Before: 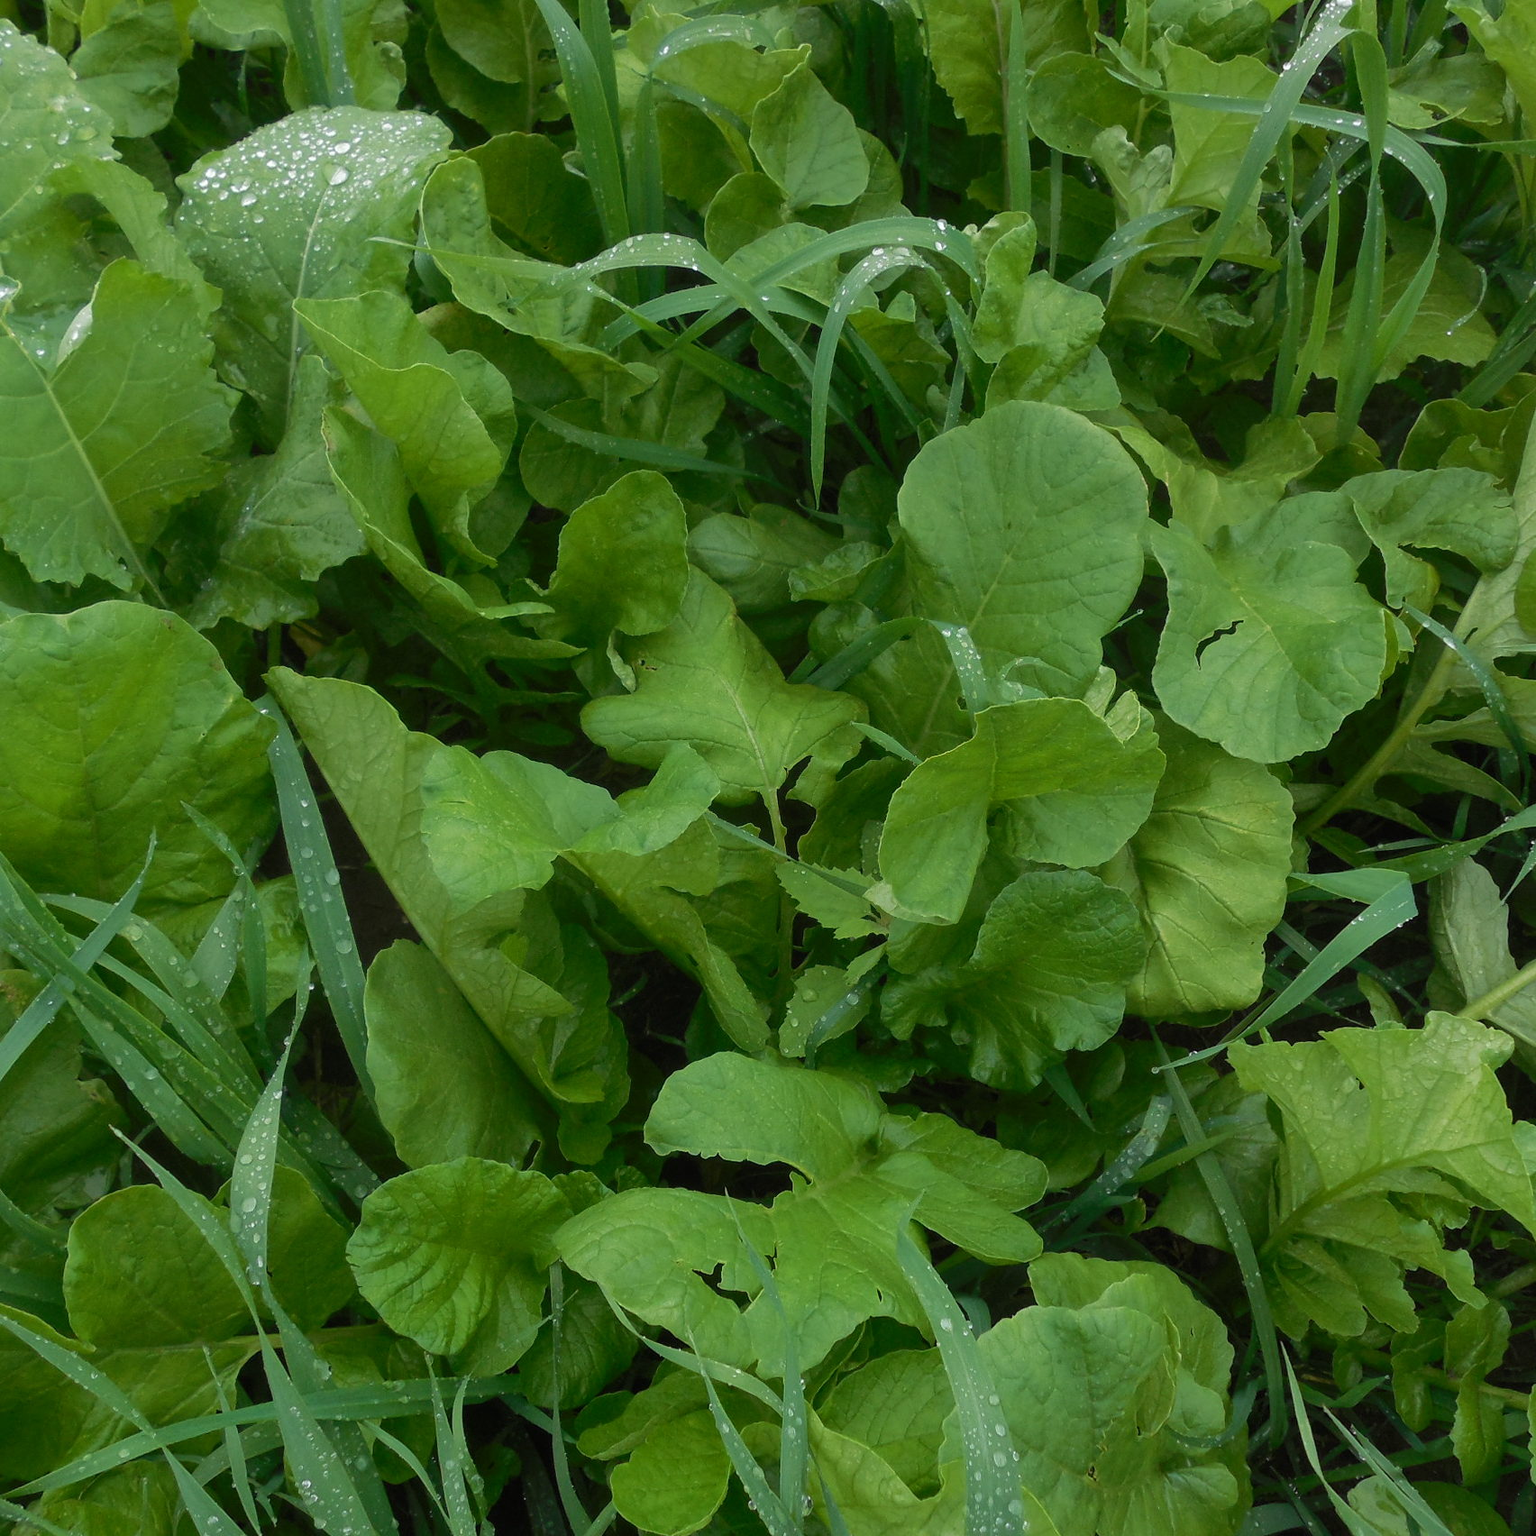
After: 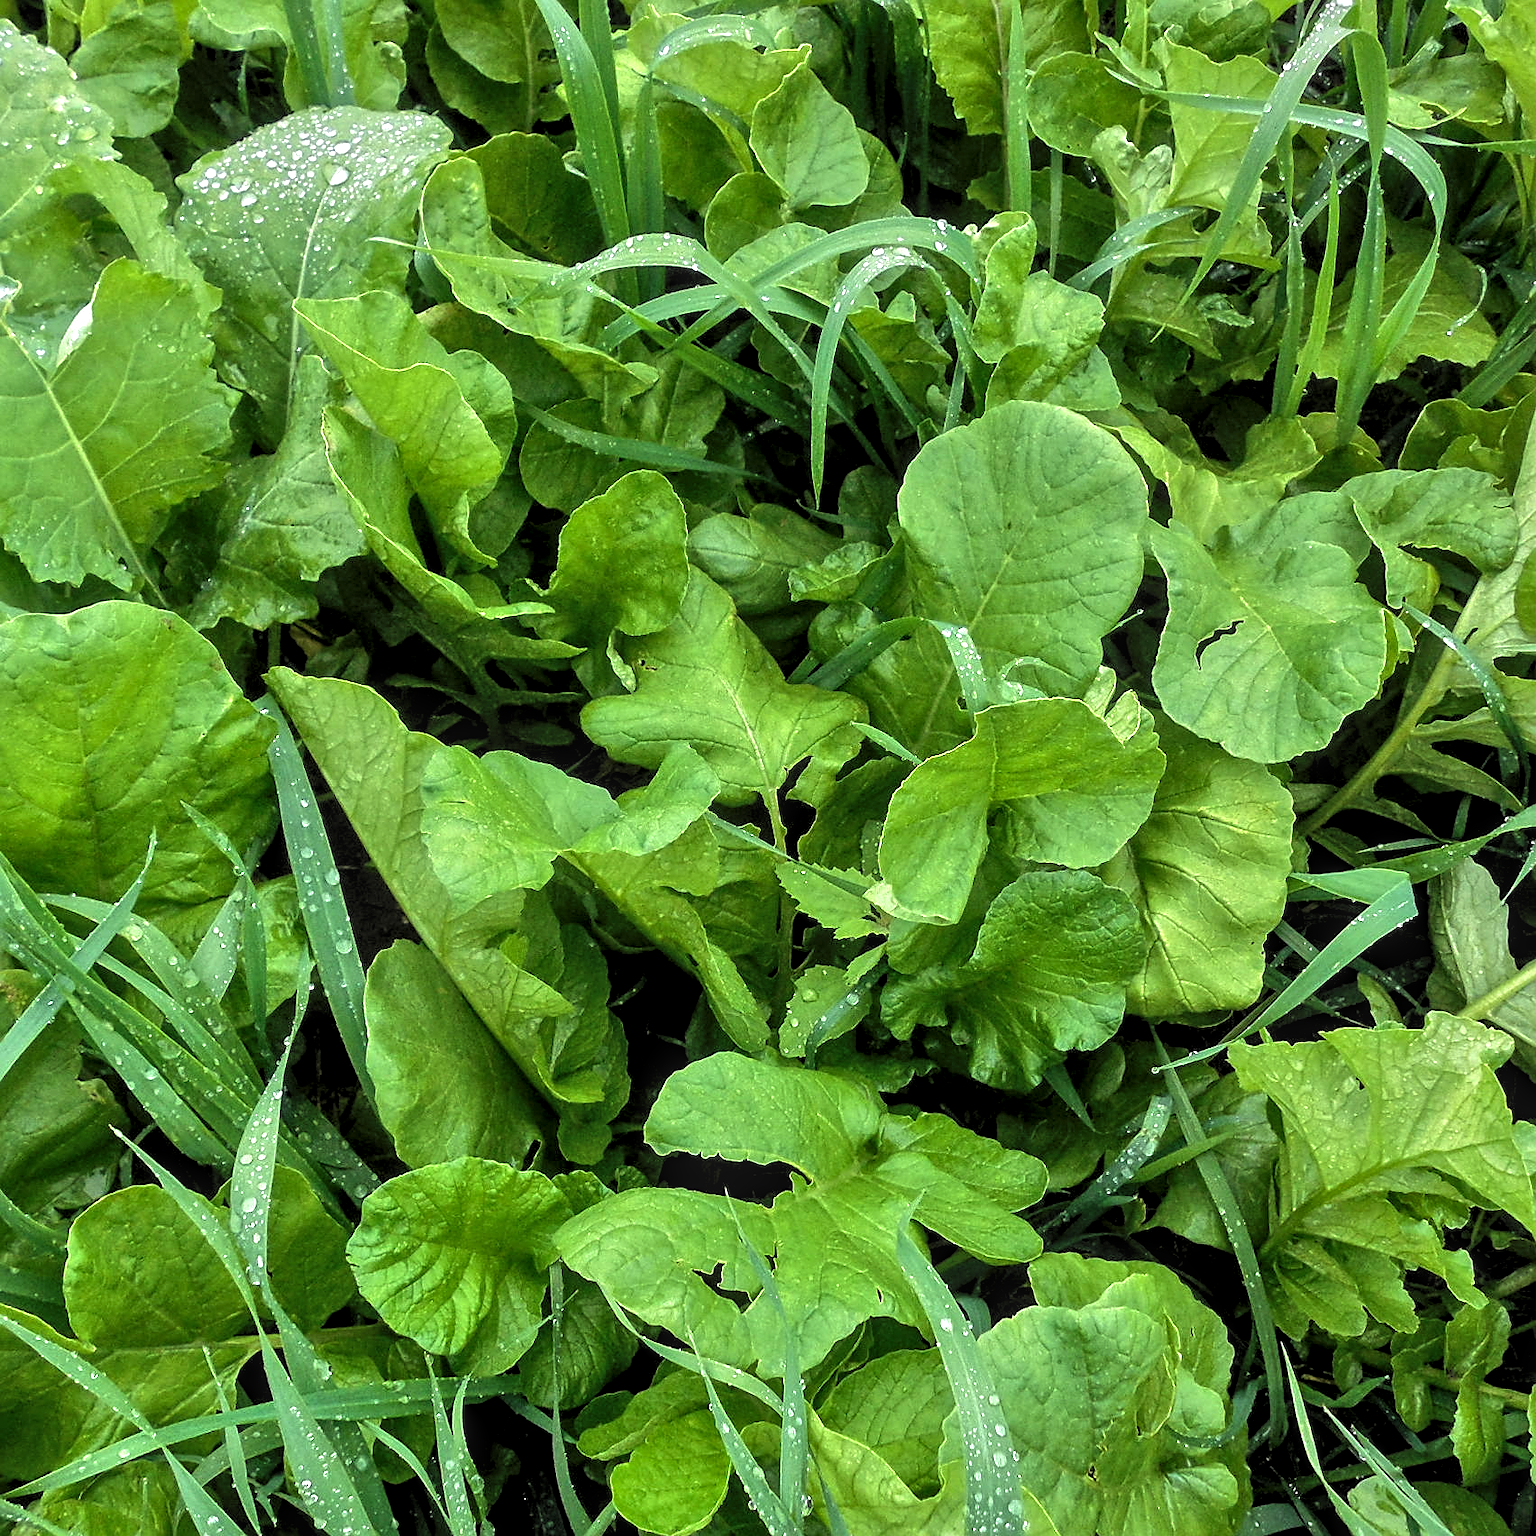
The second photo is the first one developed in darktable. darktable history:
tone equalizer: -7 EV 0.15 EV, -6 EV 0.6 EV, -5 EV 1.15 EV, -4 EV 1.33 EV, -3 EV 1.15 EV, -2 EV 0.6 EV, -1 EV 0.15 EV, mask exposure compensation -0.5 EV
local contrast: on, module defaults
sharpen: on, module defaults
levels: levels [0.129, 0.519, 0.867]
